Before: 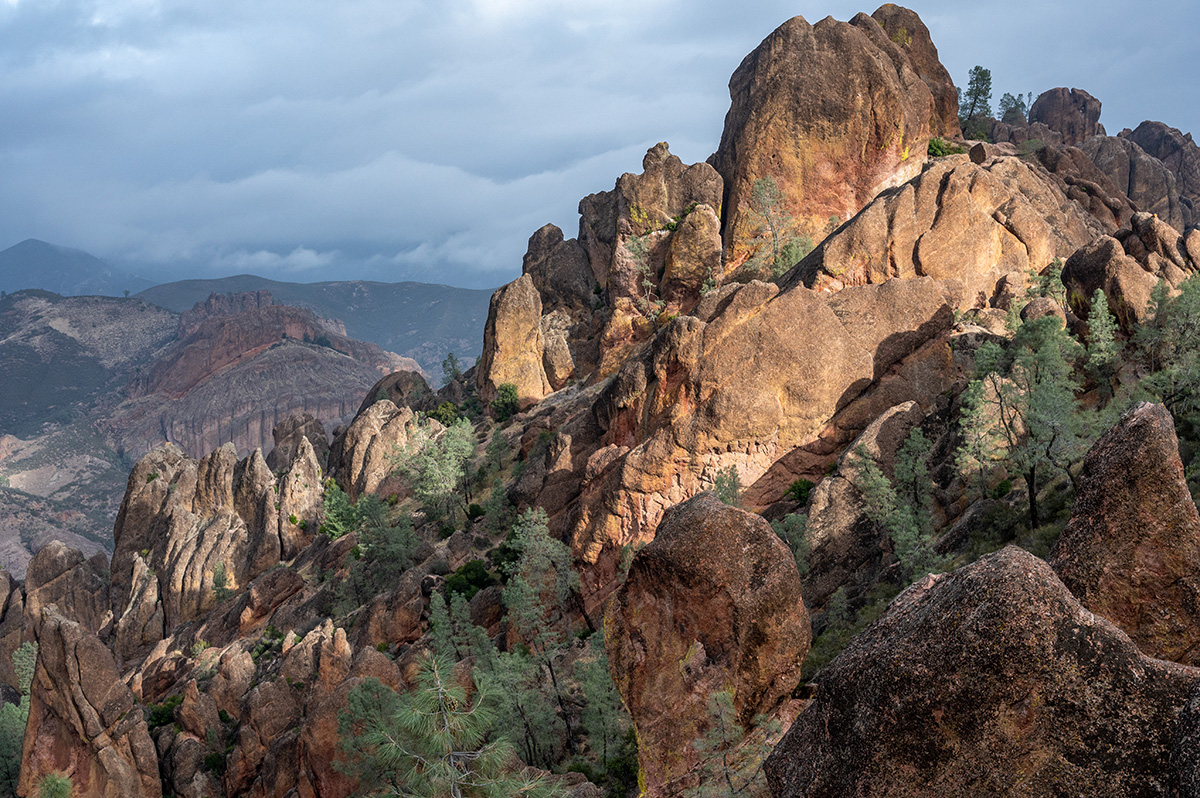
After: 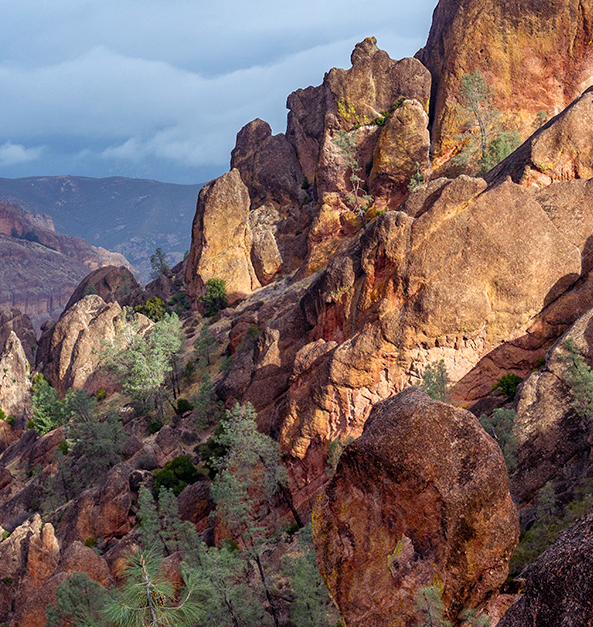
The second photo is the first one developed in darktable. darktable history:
crop and rotate: angle 0.014°, left 24.327%, top 13.241%, right 26.234%, bottom 8.143%
color balance rgb: shadows lift › luminance 0.279%, shadows lift › chroma 6.949%, shadows lift › hue 300.05°, perceptual saturation grading › global saturation 20%, perceptual saturation grading › highlights -25.102%, perceptual saturation grading › shadows 24.762%, perceptual brilliance grading › global brilliance 3.118%, global vibrance 20%
